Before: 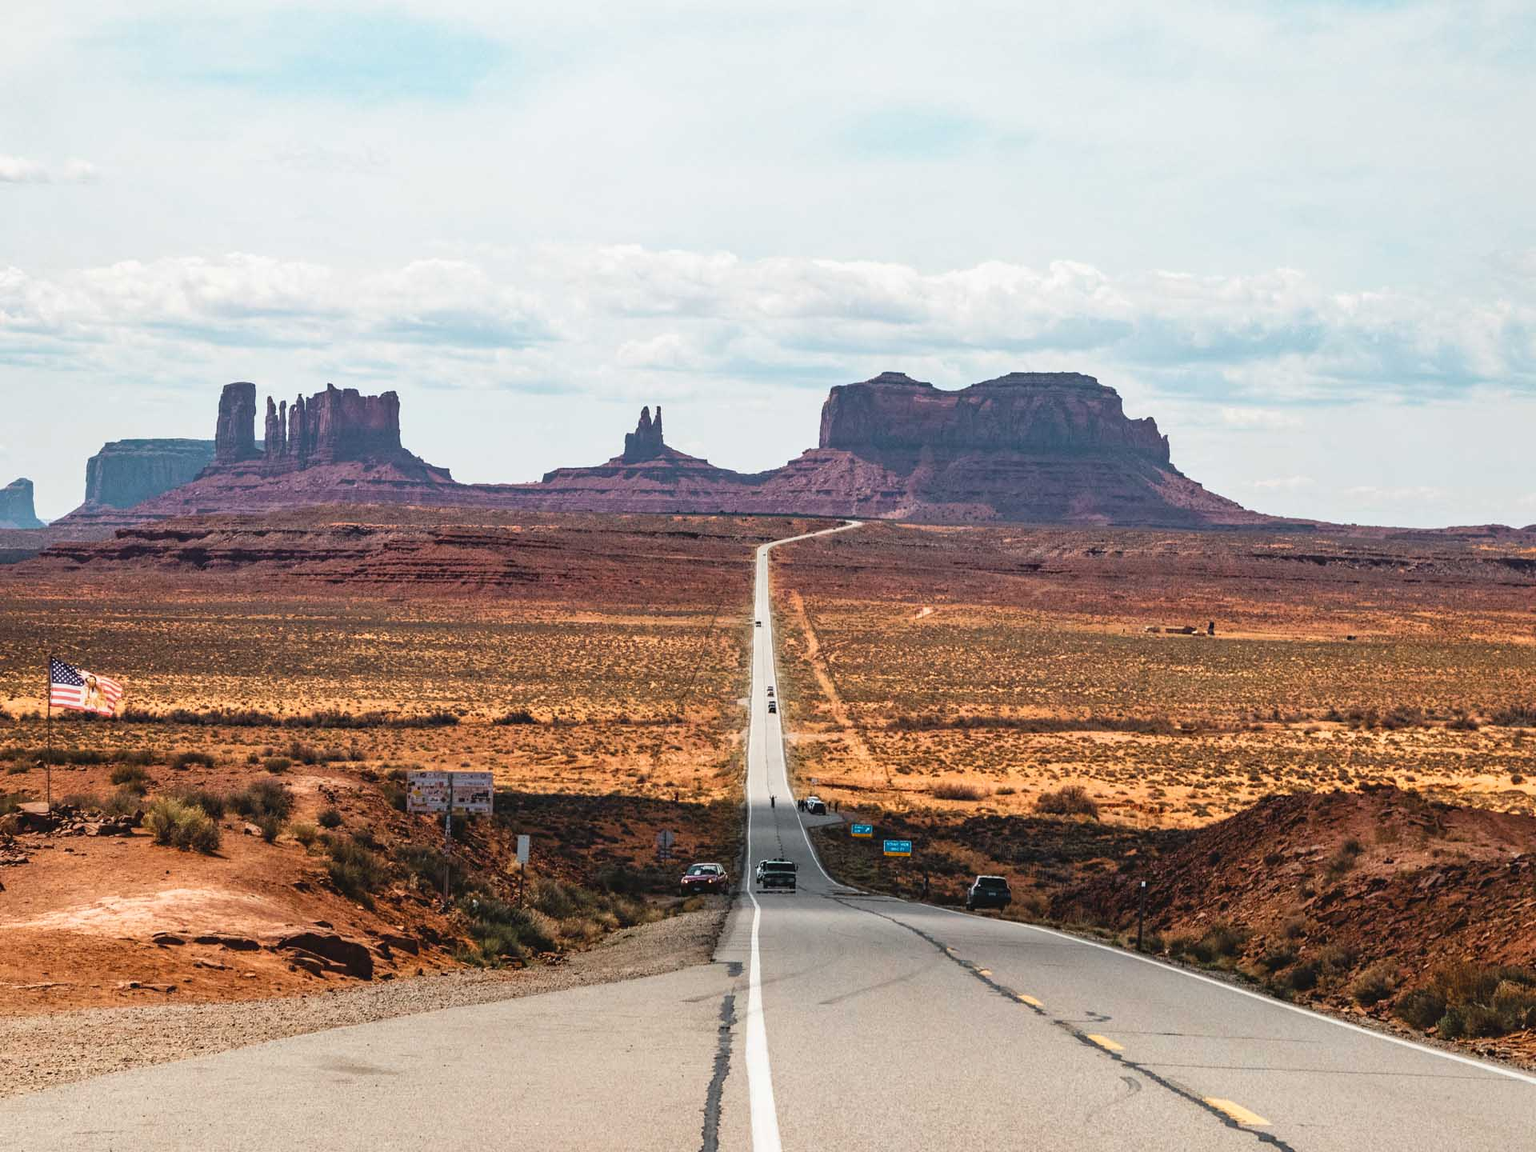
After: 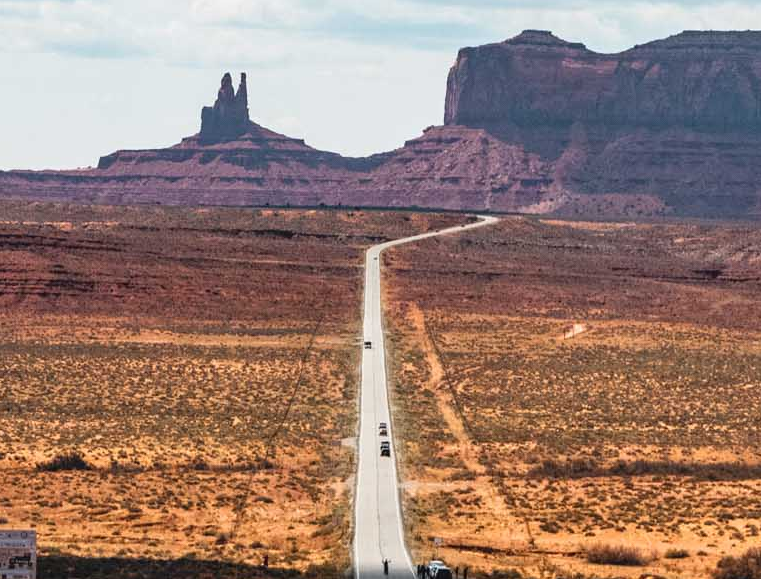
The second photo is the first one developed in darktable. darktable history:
crop: left 30.235%, top 30.265%, right 30.098%, bottom 29.482%
